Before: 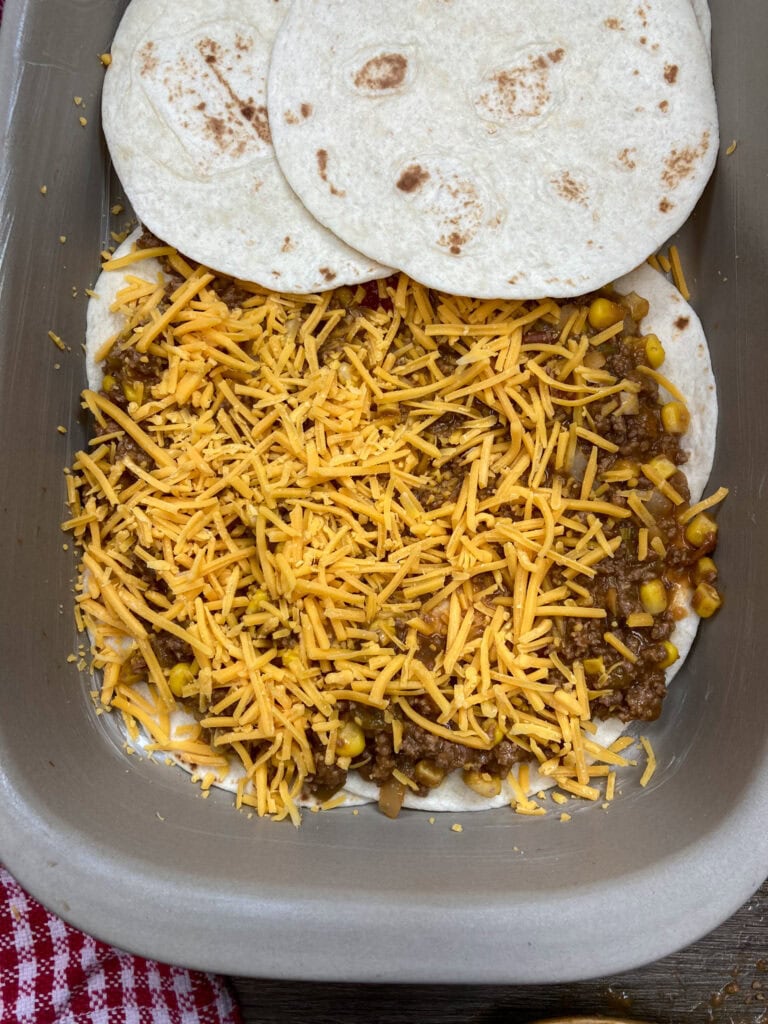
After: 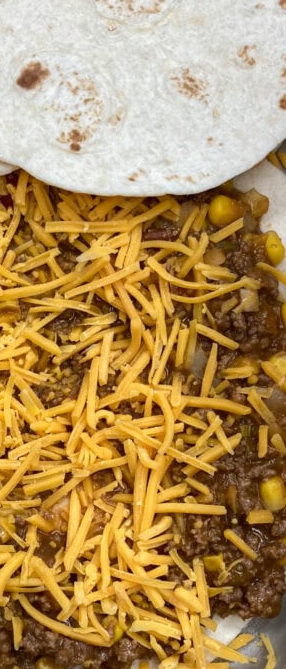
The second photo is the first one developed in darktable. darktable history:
crop and rotate: left 49.546%, top 10.114%, right 13.09%, bottom 24.482%
